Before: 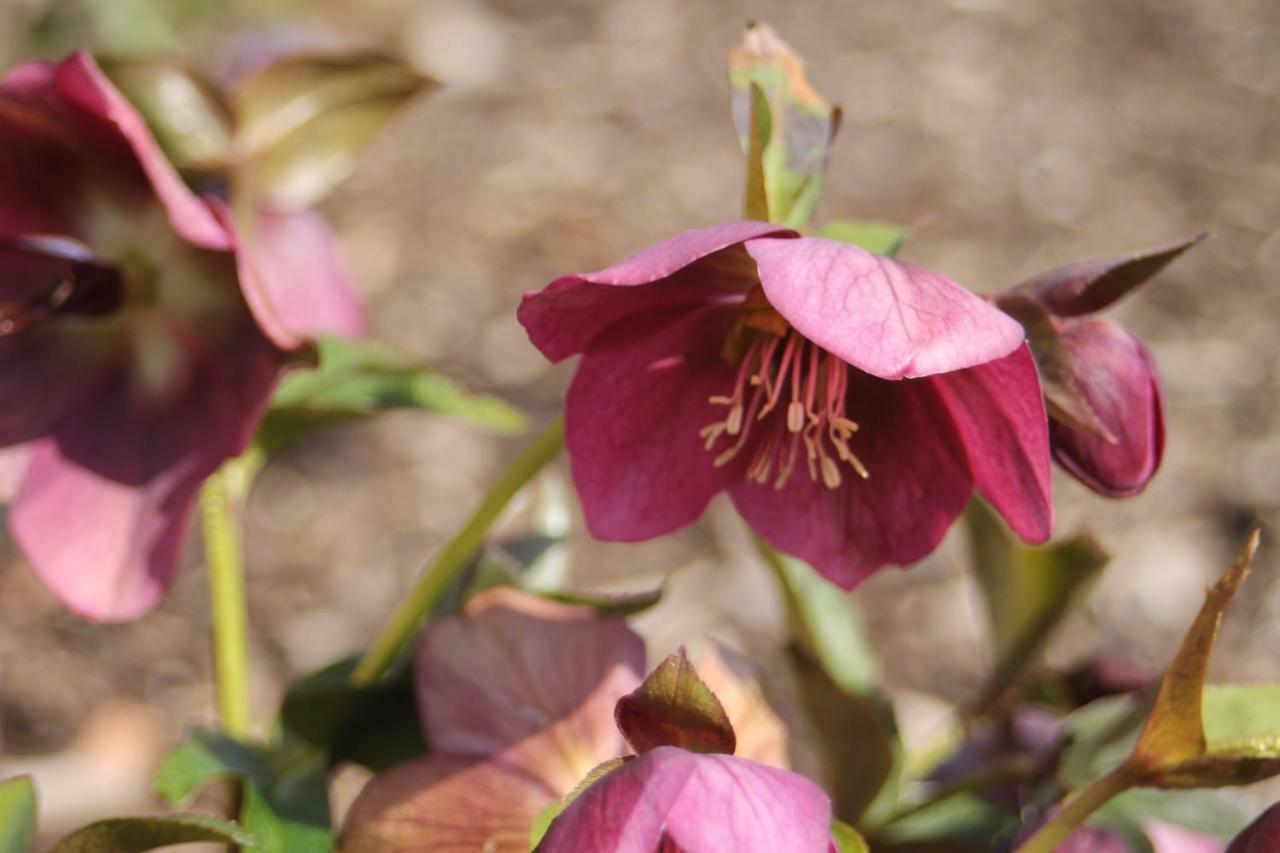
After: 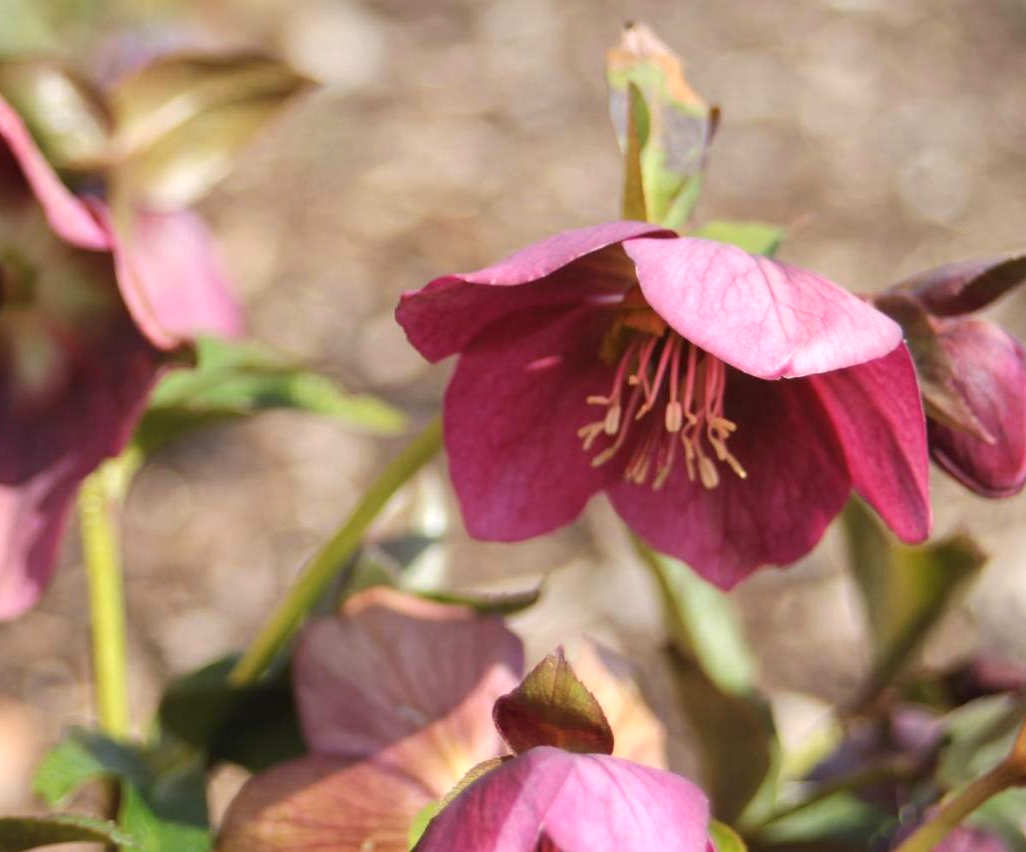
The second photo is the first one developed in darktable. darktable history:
exposure: exposure 0.3 EV, compensate highlight preservation false
crop and rotate: left 9.597%, right 10.195%
